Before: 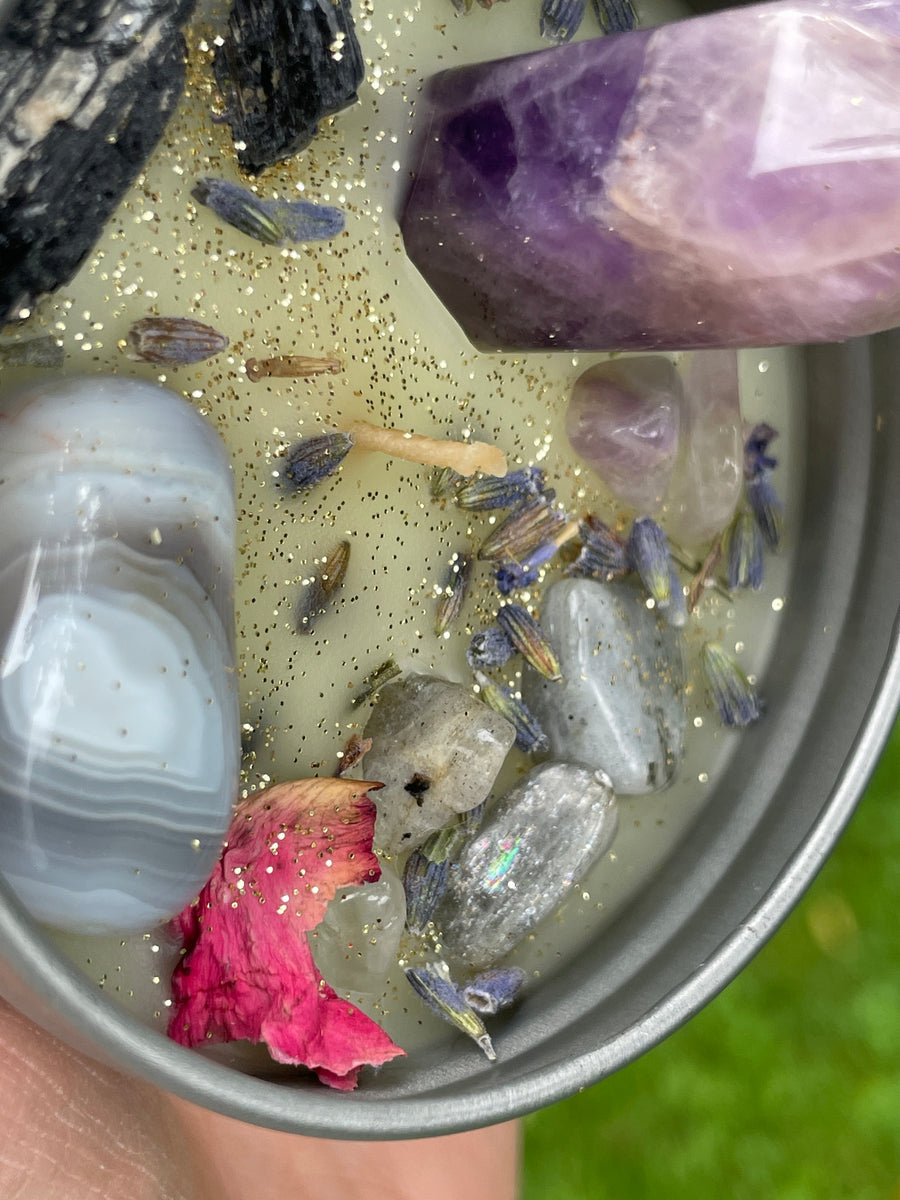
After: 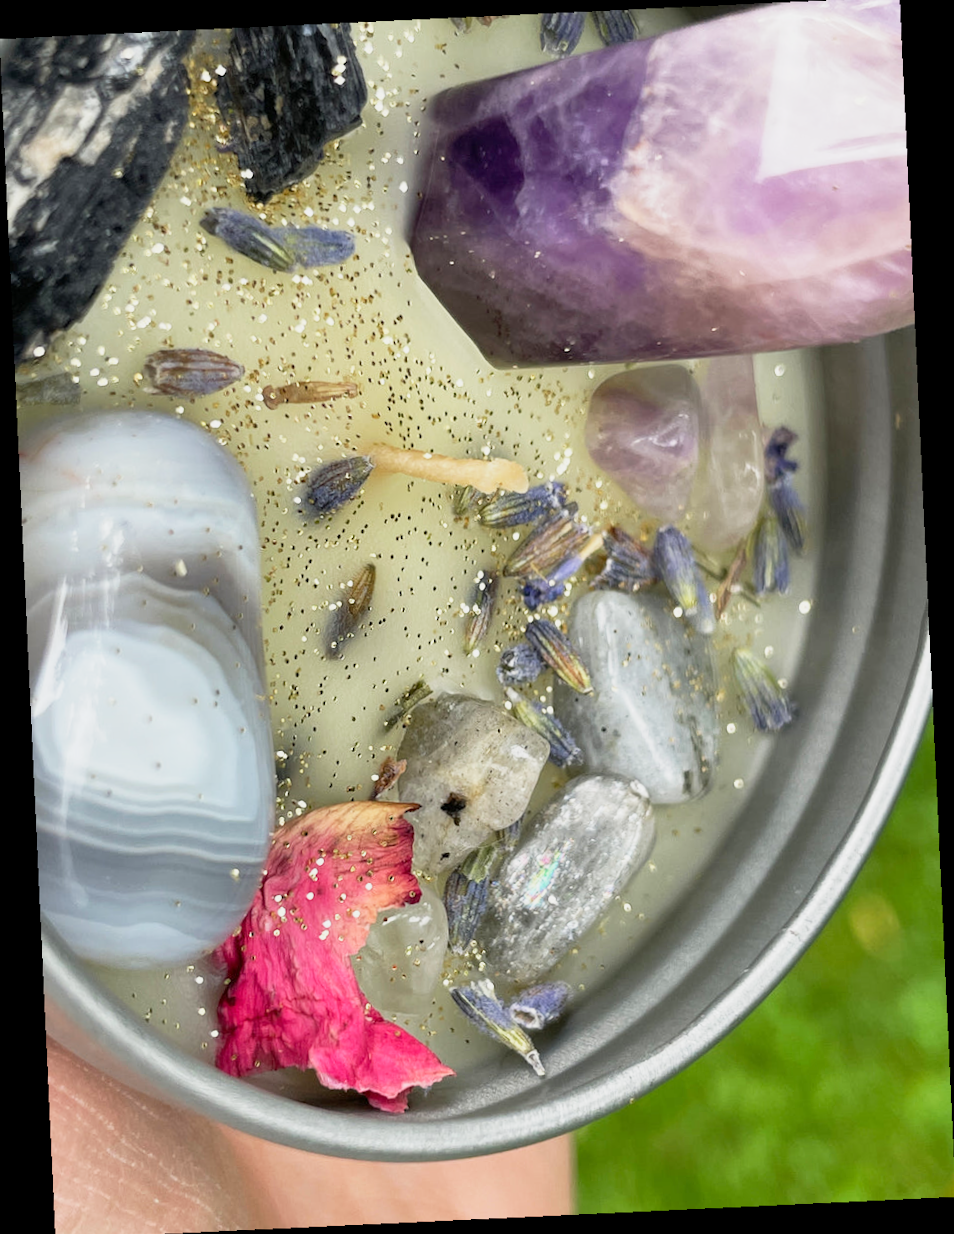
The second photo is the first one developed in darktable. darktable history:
rotate and perspective: rotation -3.18°, automatic cropping off
base curve: curves: ch0 [(0, 0) (0.088, 0.125) (0.176, 0.251) (0.354, 0.501) (0.613, 0.749) (1, 0.877)], preserve colors none
crop and rotate: angle -0.5°
